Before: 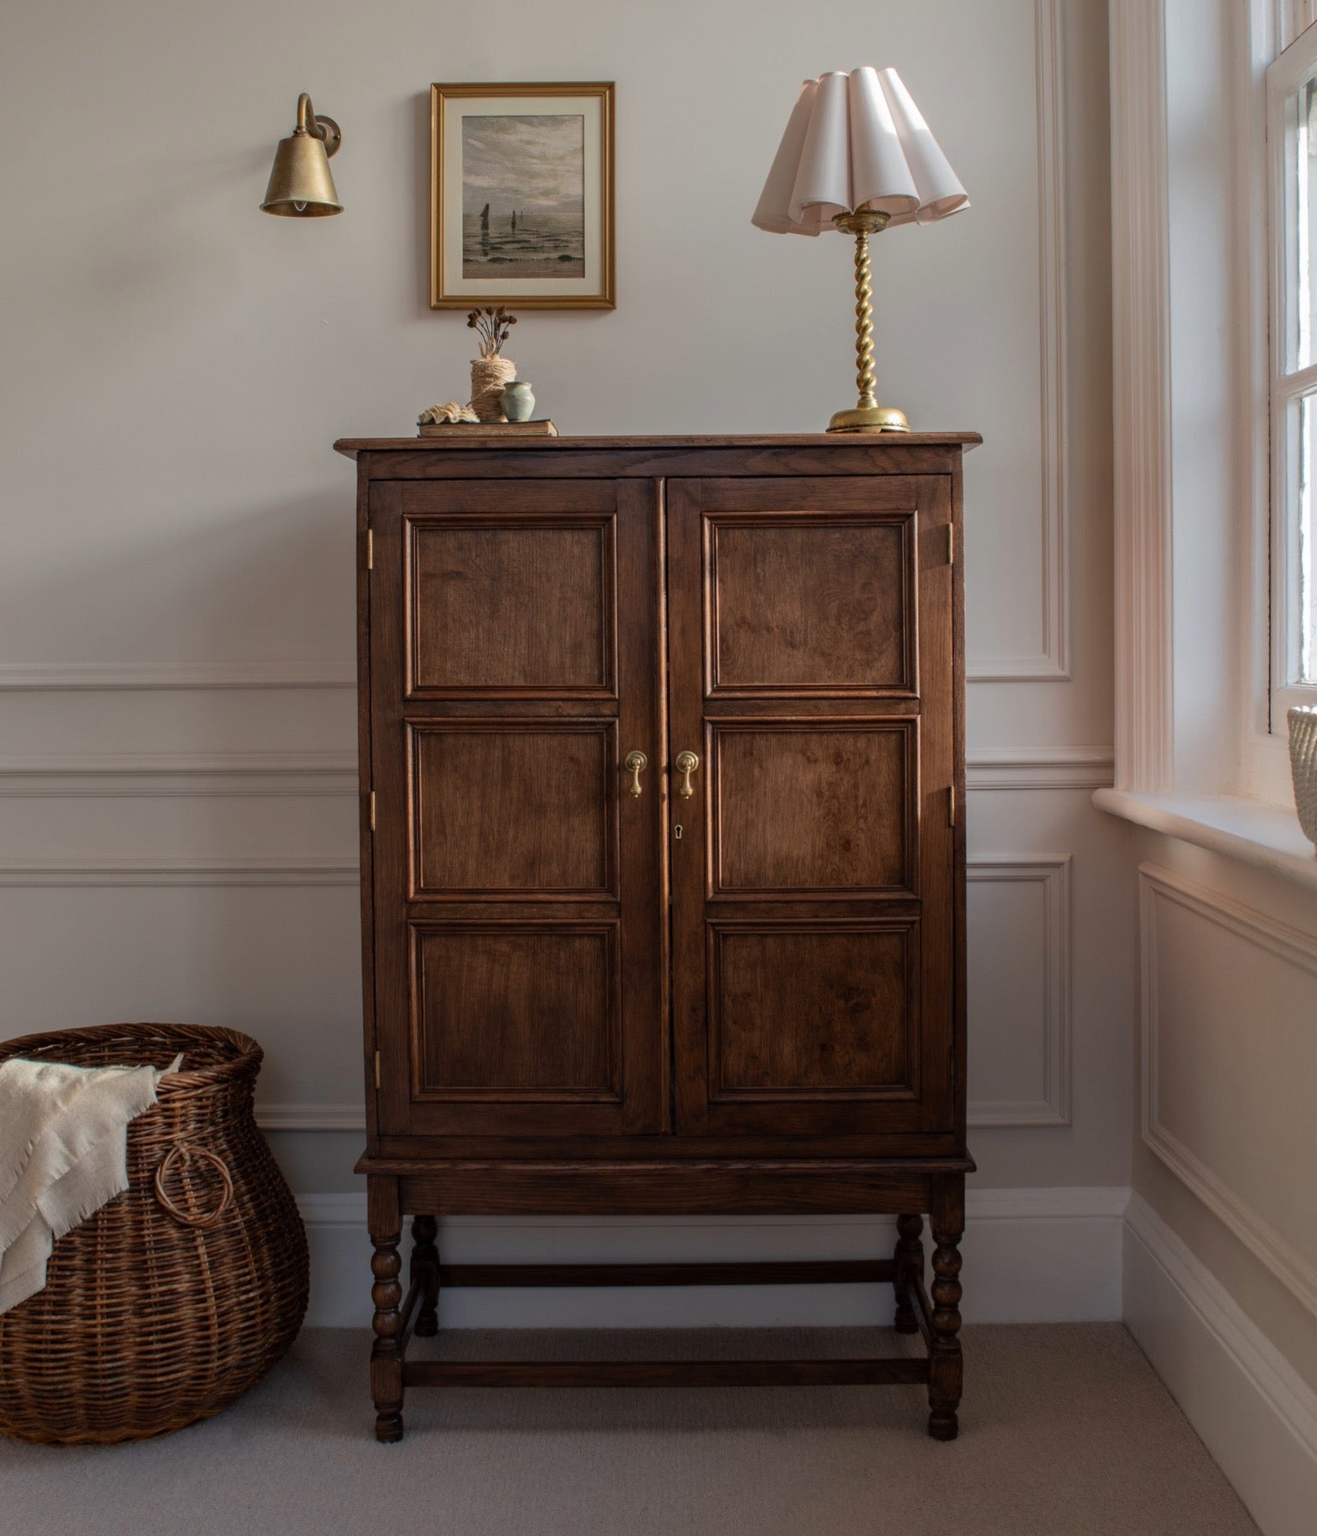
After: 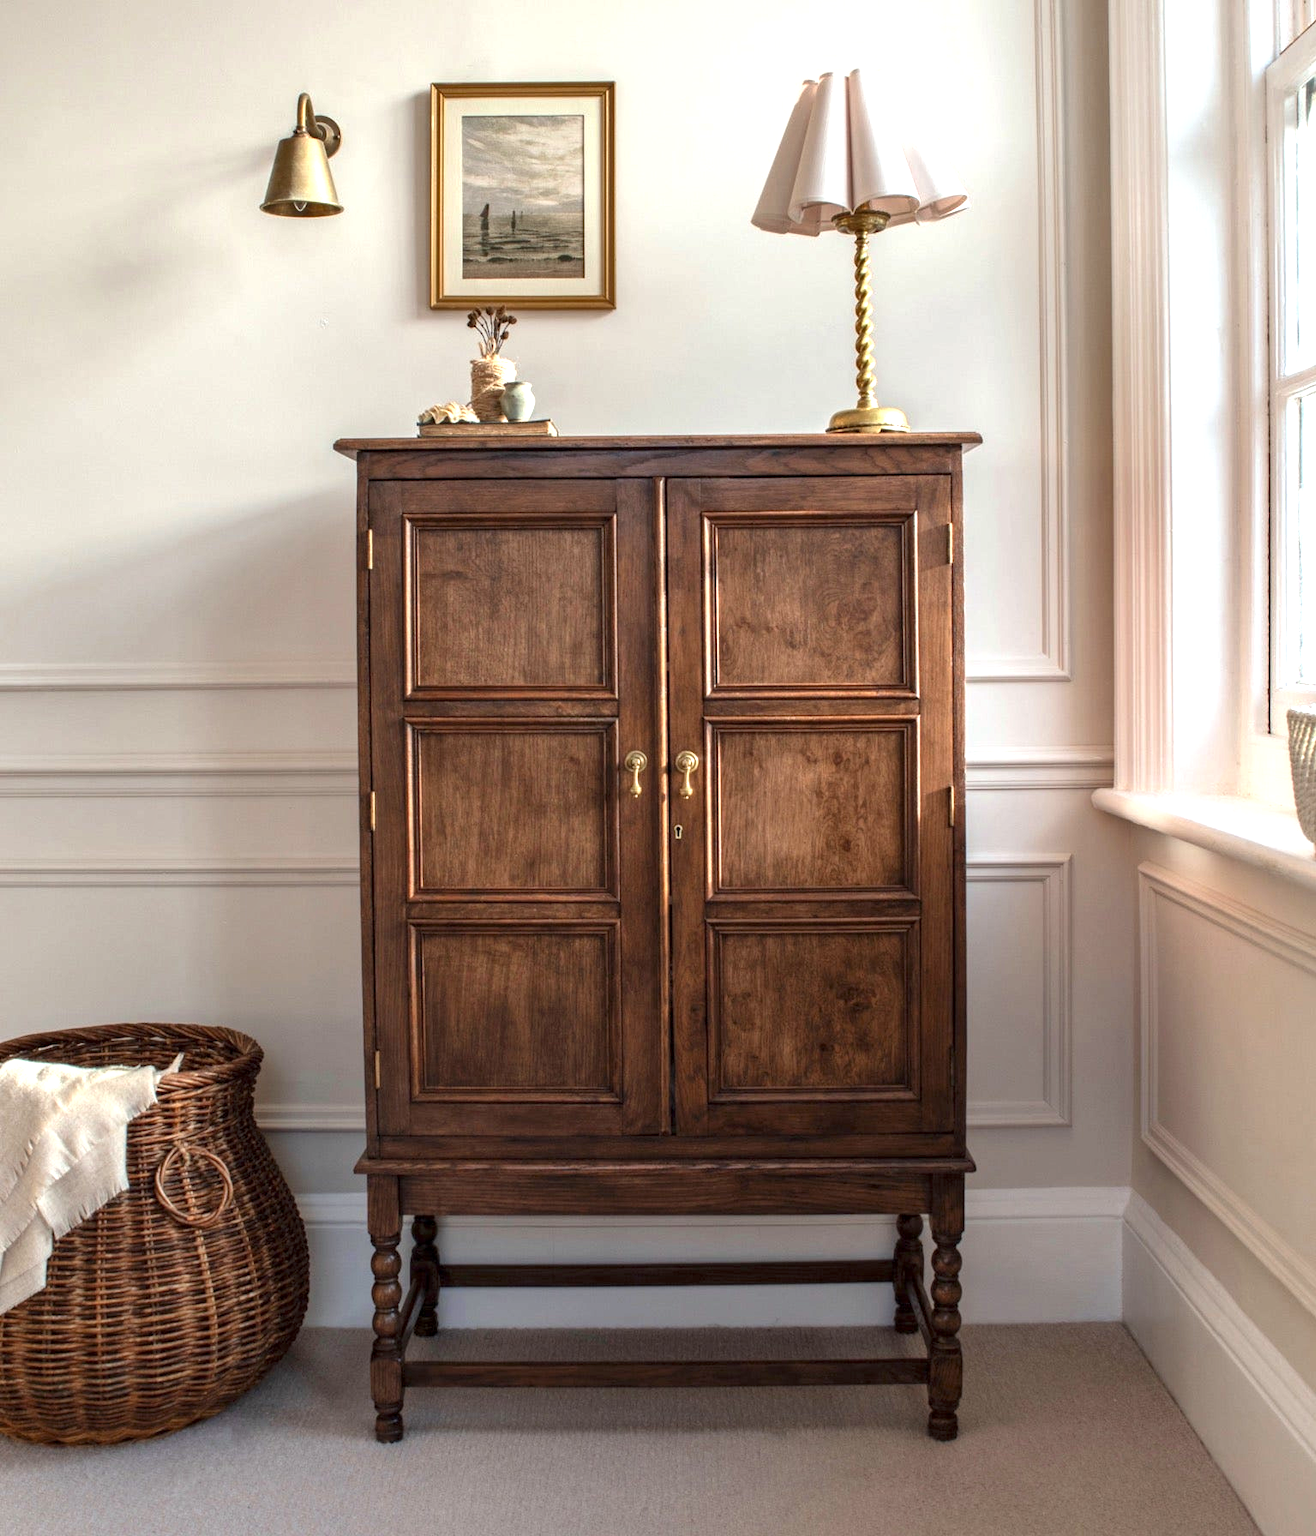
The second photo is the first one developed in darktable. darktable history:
white balance: red 0.978, blue 0.999
exposure: black level correction 0, exposure 1.379 EV, compensate exposure bias true, compensate highlight preservation false
local contrast: highlights 100%, shadows 100%, detail 120%, midtone range 0.2
shadows and highlights: shadows 37.27, highlights -28.18, soften with gaussian
